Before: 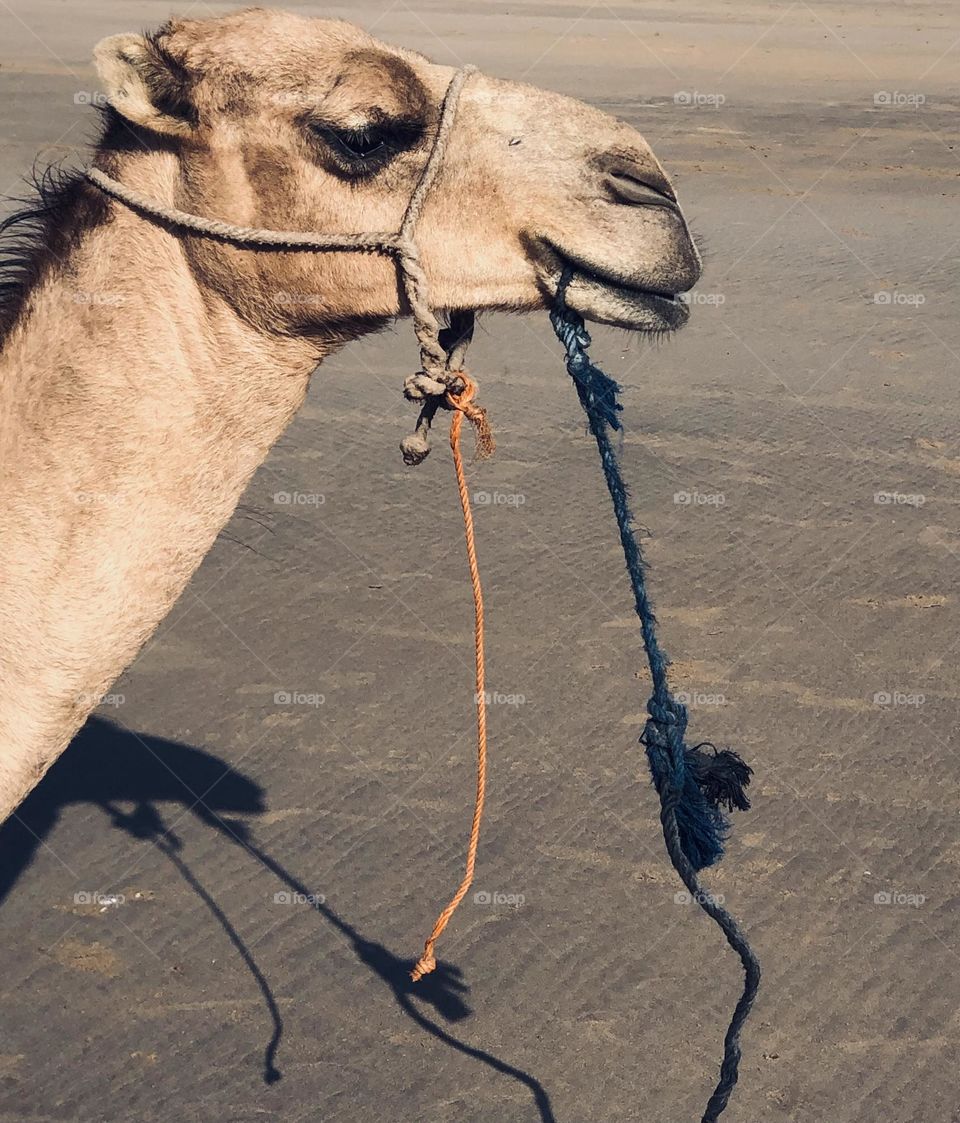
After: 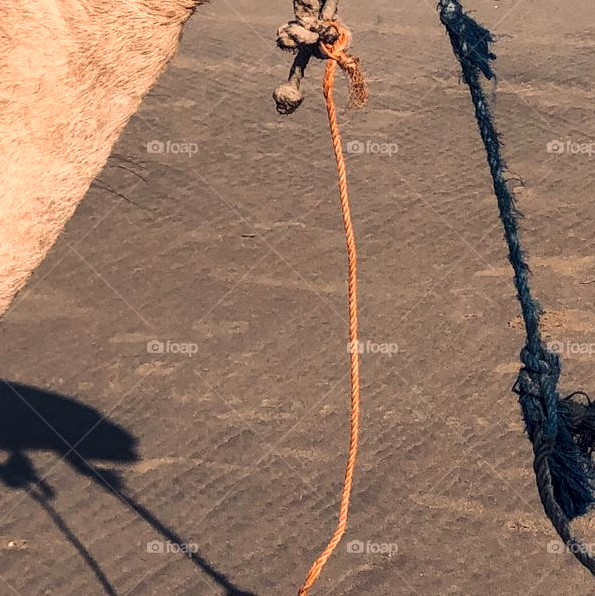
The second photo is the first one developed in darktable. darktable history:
local contrast: on, module defaults
crop: left 13.312%, top 31.28%, right 24.627%, bottom 15.582%
shadows and highlights: shadows 37.27, highlights -28.18, soften with gaussian
white balance: red 1.127, blue 0.943
